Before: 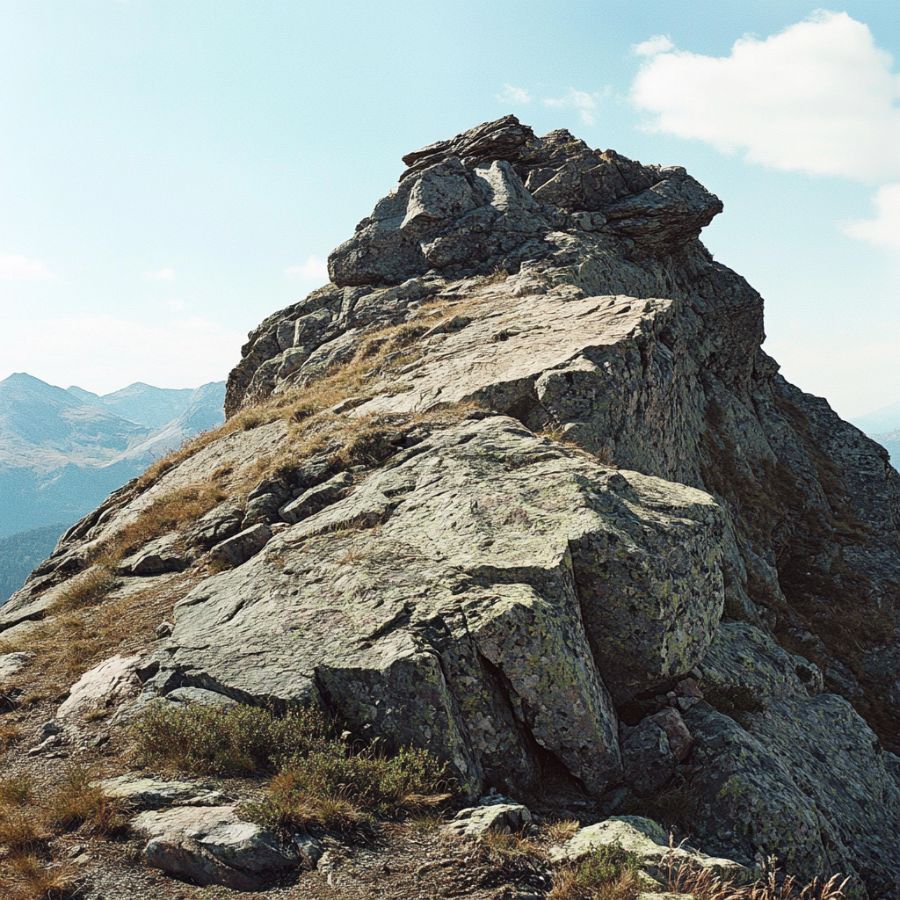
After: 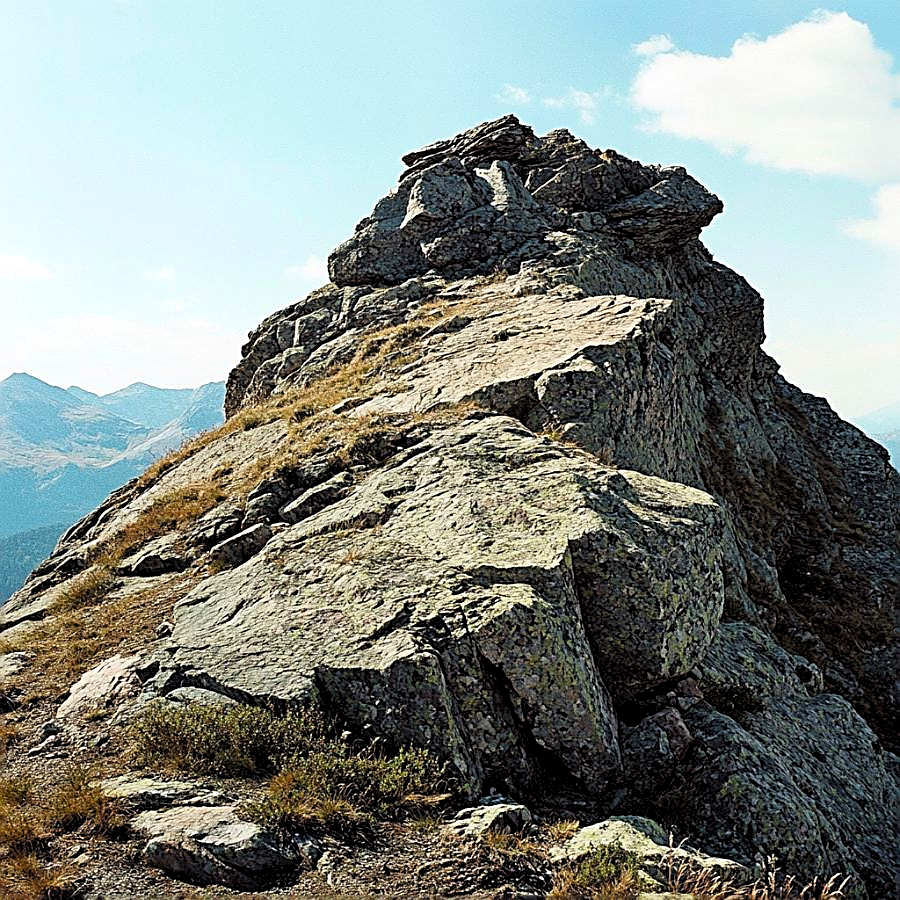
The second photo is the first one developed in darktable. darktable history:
exposure: exposure -0.21 EV, compensate highlight preservation false
sharpen: amount 1
rgb levels: levels [[0.01, 0.419, 0.839], [0, 0.5, 1], [0, 0.5, 1]]
color balance rgb: perceptual saturation grading › global saturation 20%, global vibrance 20%
